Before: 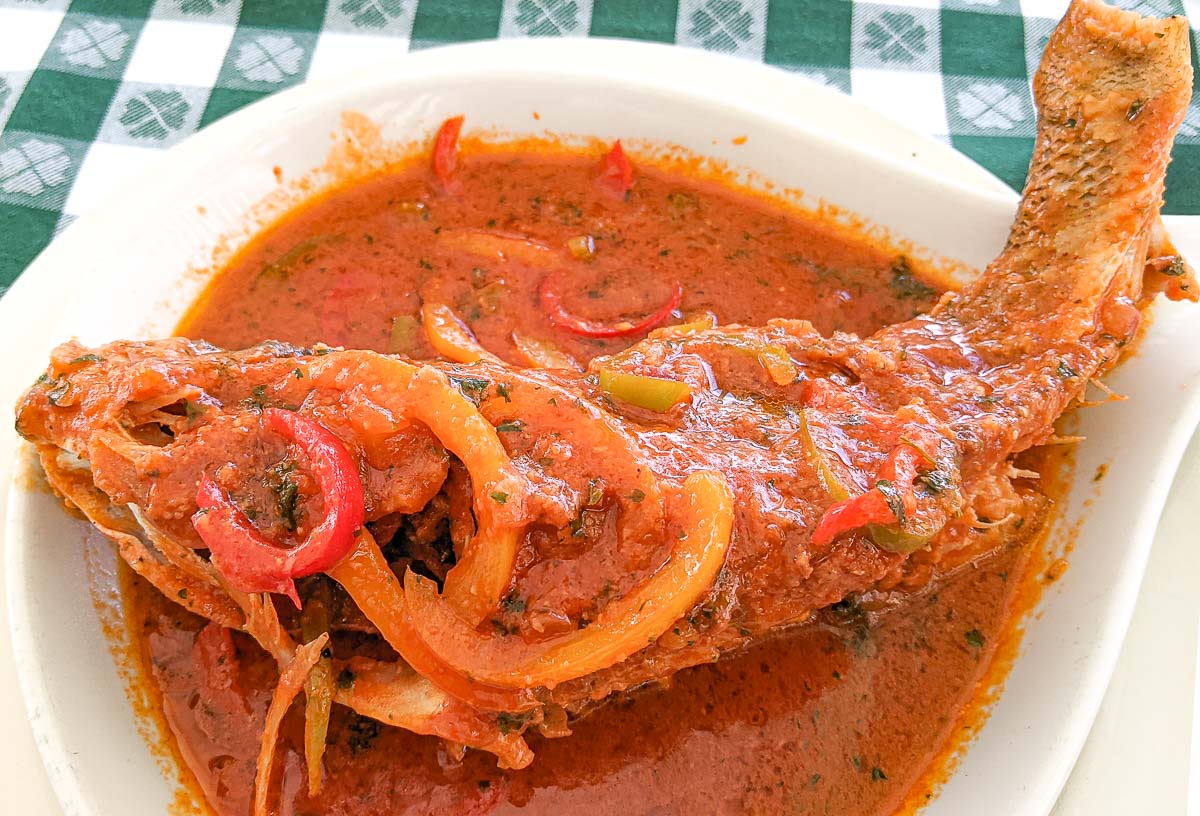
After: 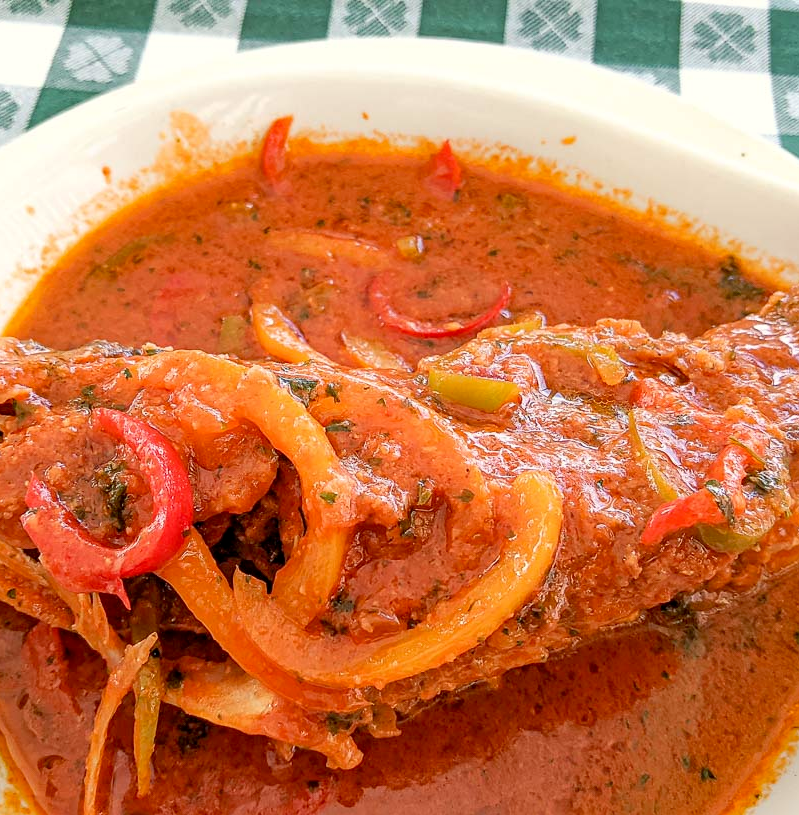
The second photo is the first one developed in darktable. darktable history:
crop and rotate: left 14.292%, right 19.041%
exposure: black level correction 0.005, exposure 0.001 EV, compensate highlight preservation false
color correction: highlights a* -0.95, highlights b* 4.5, shadows a* 3.55
